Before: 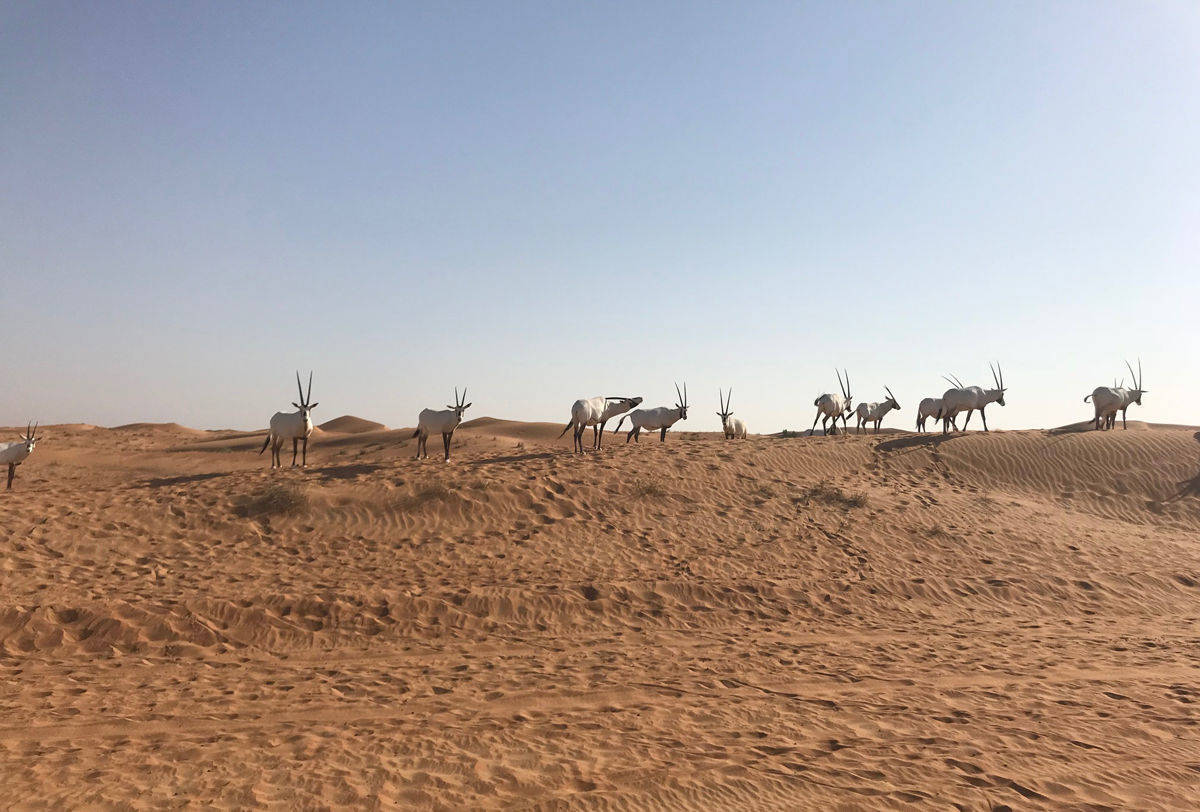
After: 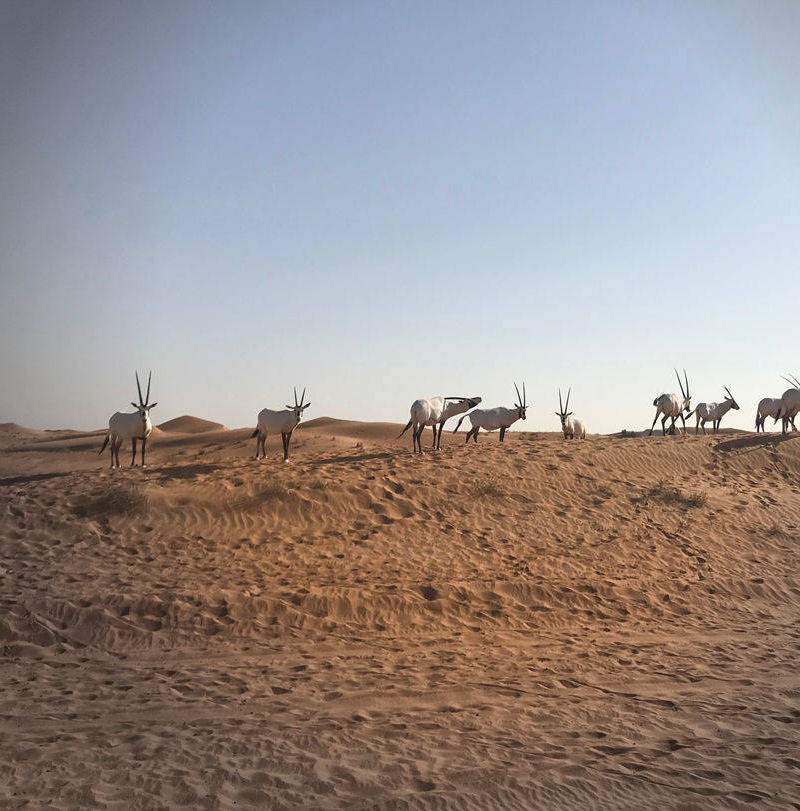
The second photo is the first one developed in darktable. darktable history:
crop and rotate: left 13.43%, right 19.879%
vignetting: center (0.218, -0.234)
